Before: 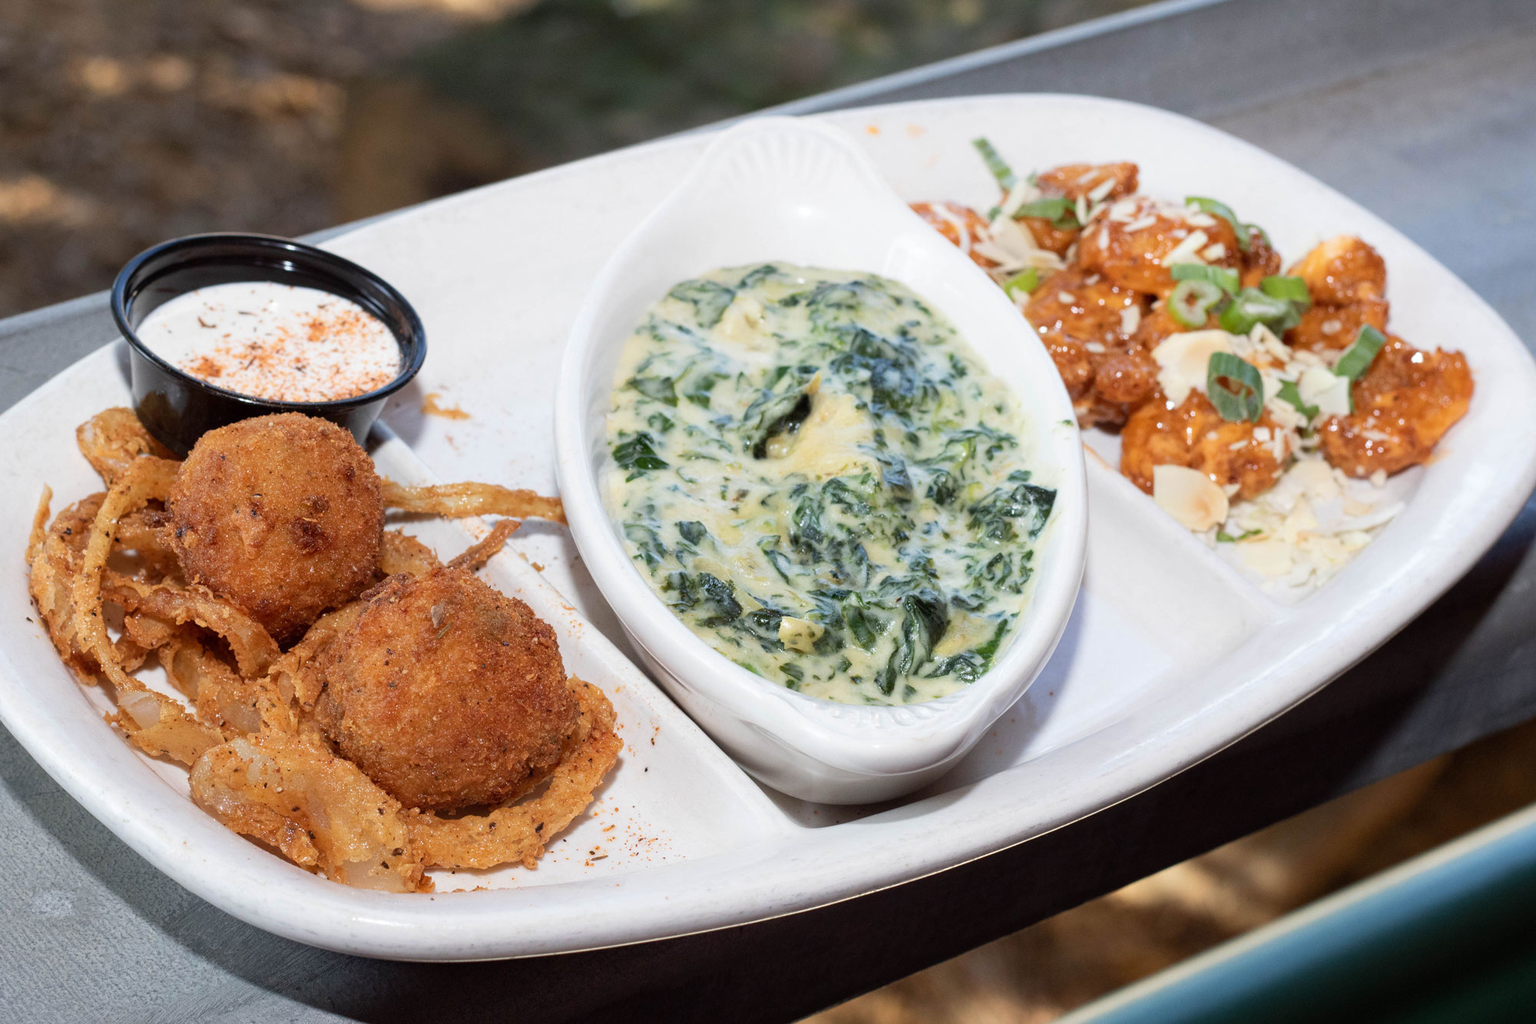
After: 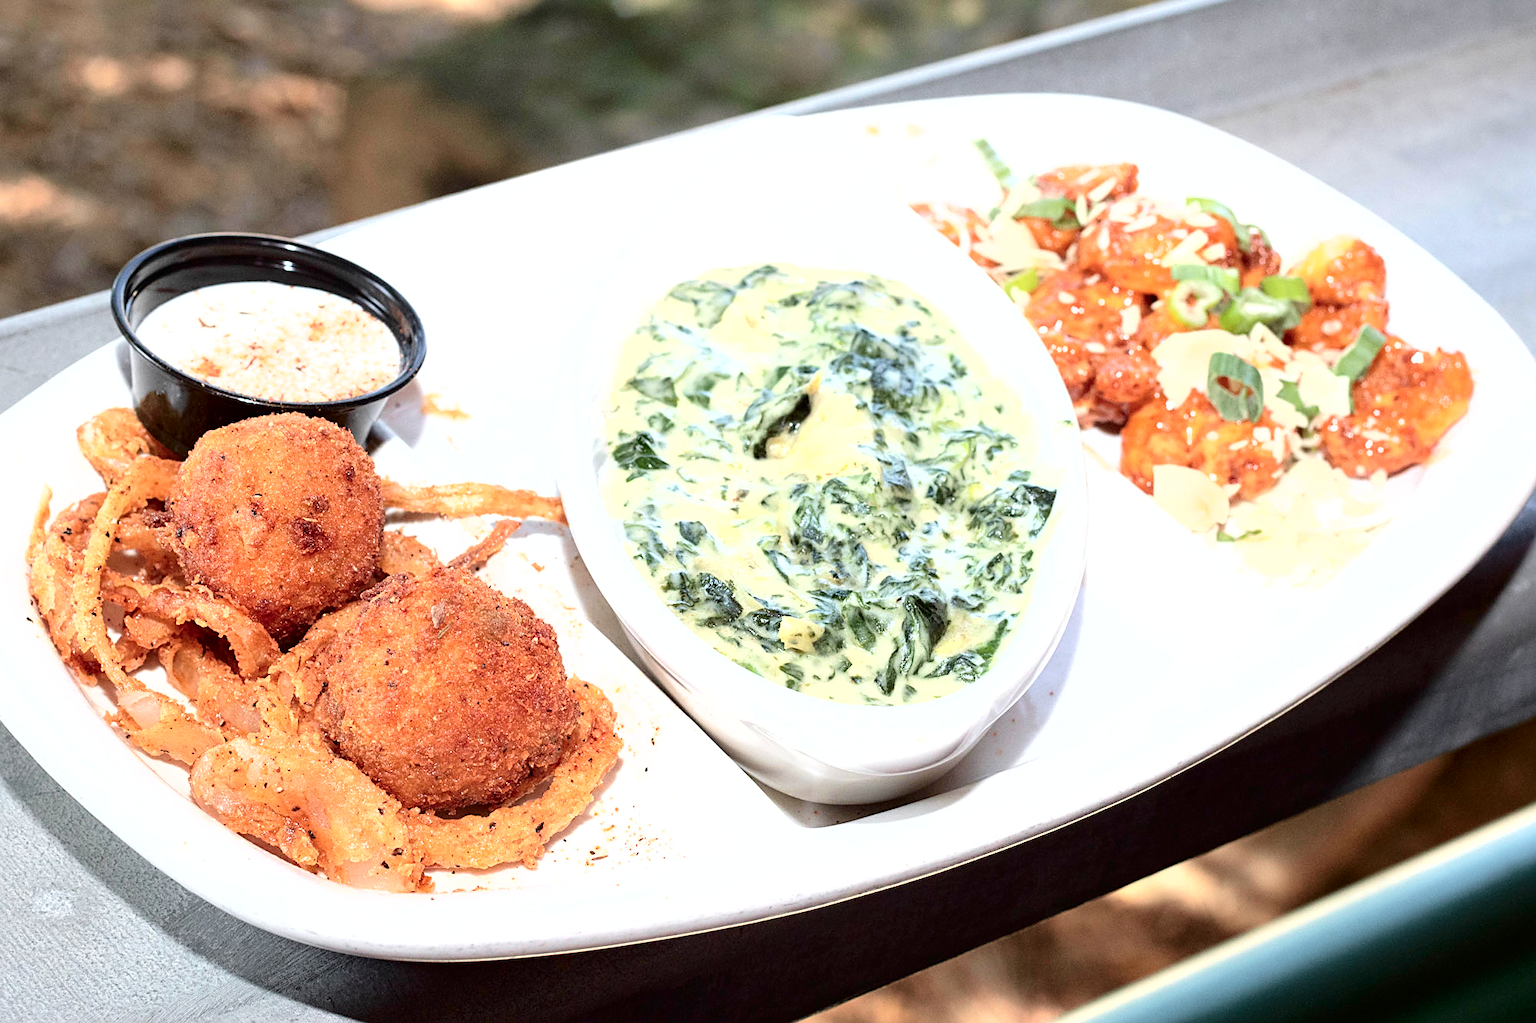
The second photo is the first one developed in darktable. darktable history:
exposure: exposure 0.921 EV, compensate highlight preservation false
tone curve: curves: ch0 [(0.003, 0) (0.066, 0.023) (0.149, 0.094) (0.264, 0.238) (0.395, 0.421) (0.517, 0.56) (0.688, 0.743) (0.813, 0.846) (1, 1)]; ch1 [(0, 0) (0.164, 0.115) (0.337, 0.332) (0.39, 0.398) (0.464, 0.461) (0.501, 0.5) (0.507, 0.503) (0.534, 0.537) (0.577, 0.59) (0.652, 0.681) (0.733, 0.749) (0.811, 0.796) (1, 1)]; ch2 [(0, 0) (0.337, 0.382) (0.464, 0.476) (0.501, 0.502) (0.527, 0.54) (0.551, 0.565) (0.6, 0.59) (0.687, 0.675) (1, 1)], color space Lab, independent channels, preserve colors none
sharpen: on, module defaults
fill light: on, module defaults
